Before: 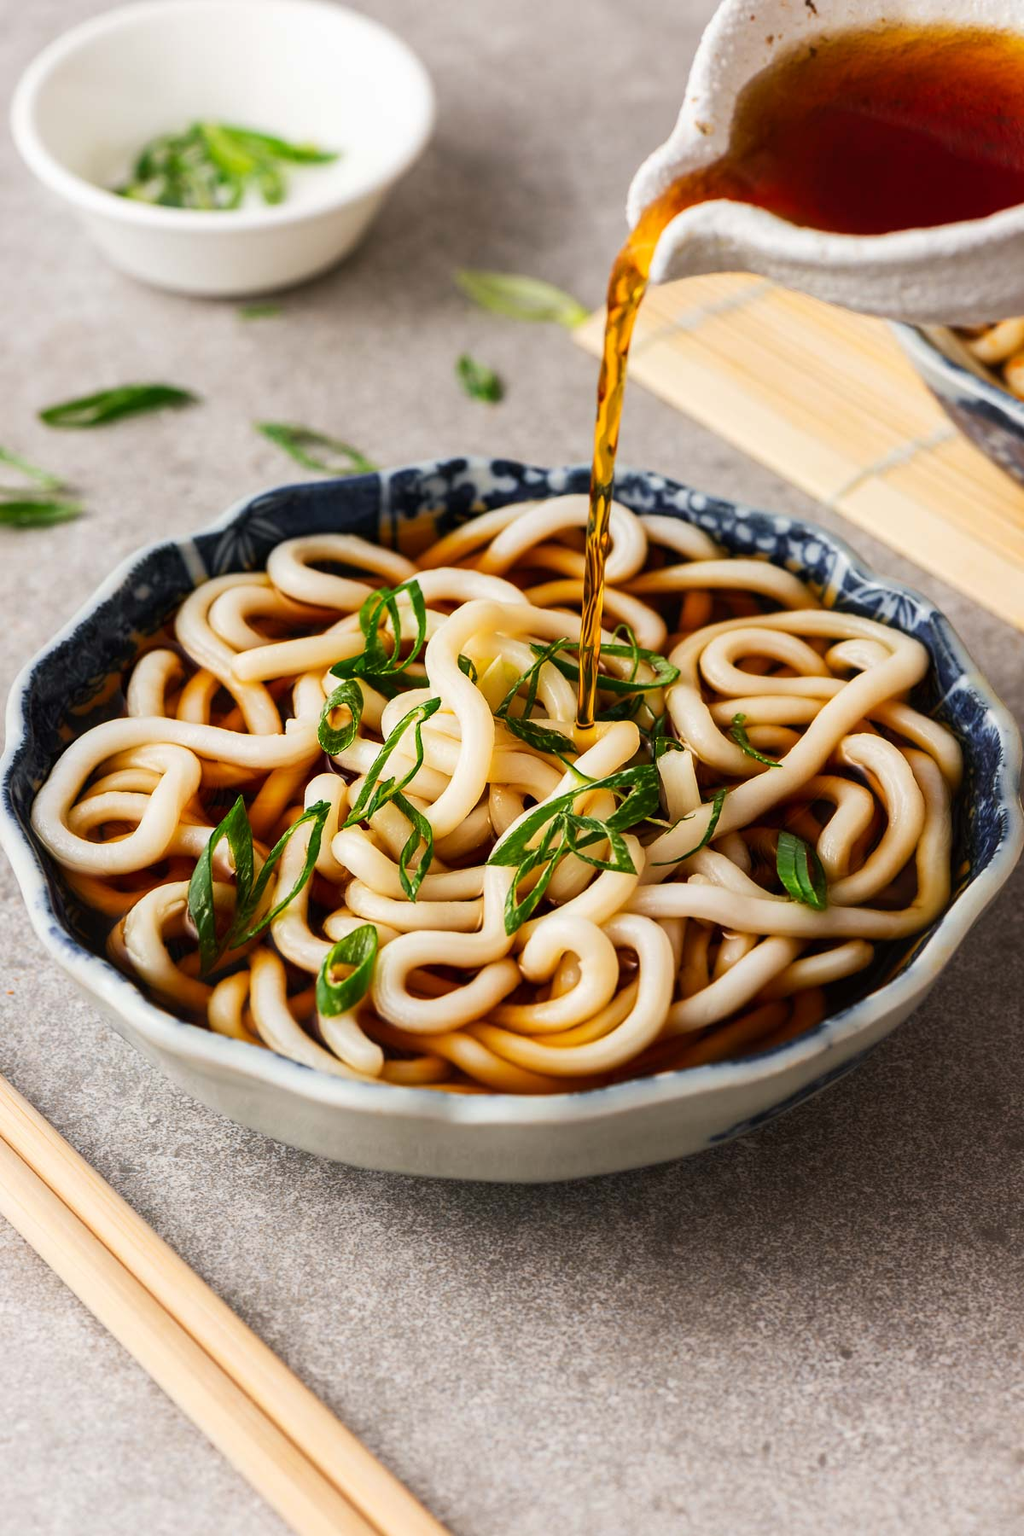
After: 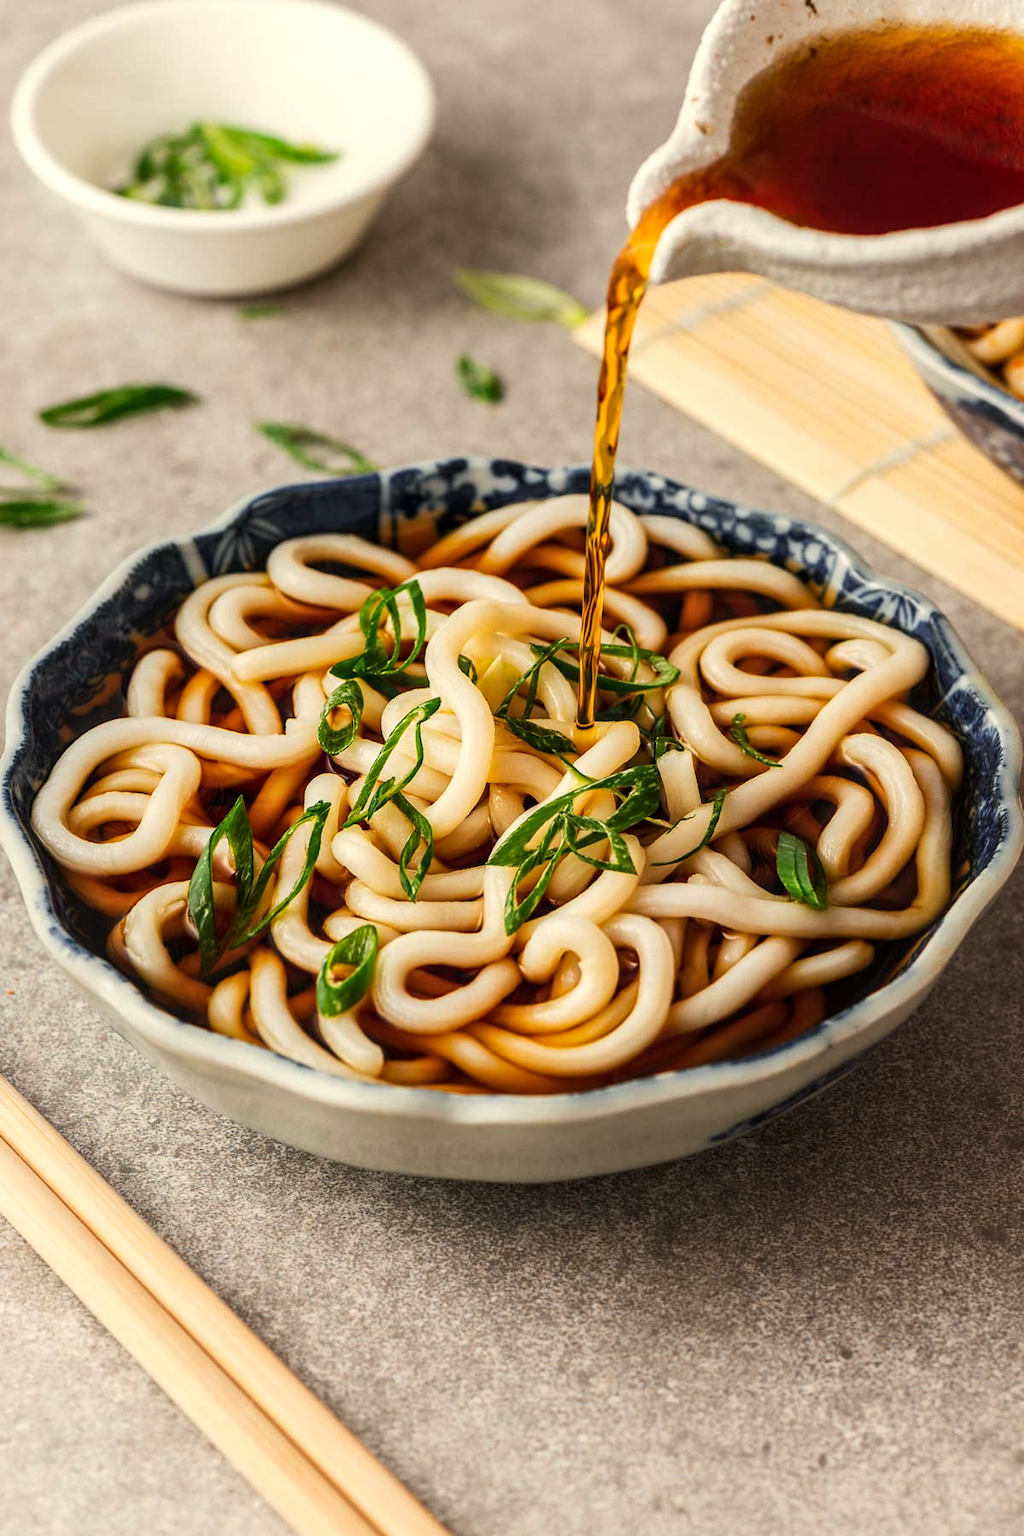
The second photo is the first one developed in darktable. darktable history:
white balance: red 1.029, blue 0.92
local contrast: on, module defaults
